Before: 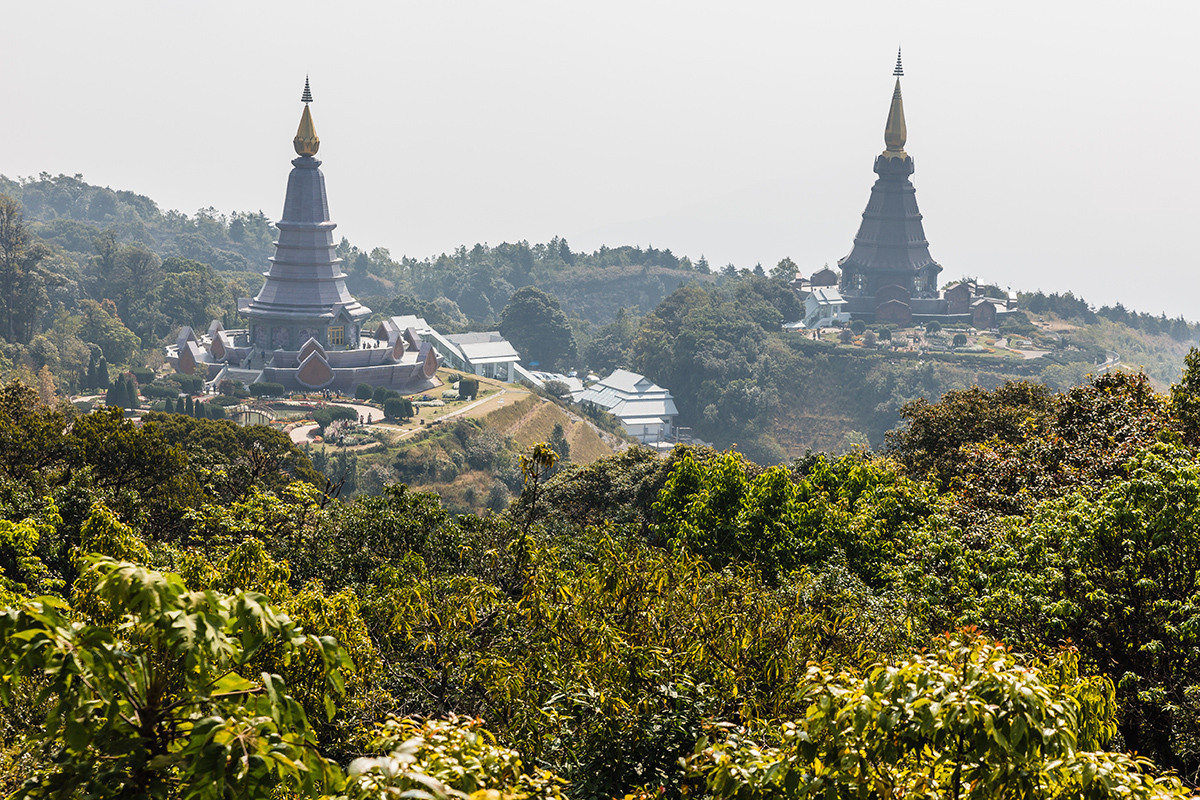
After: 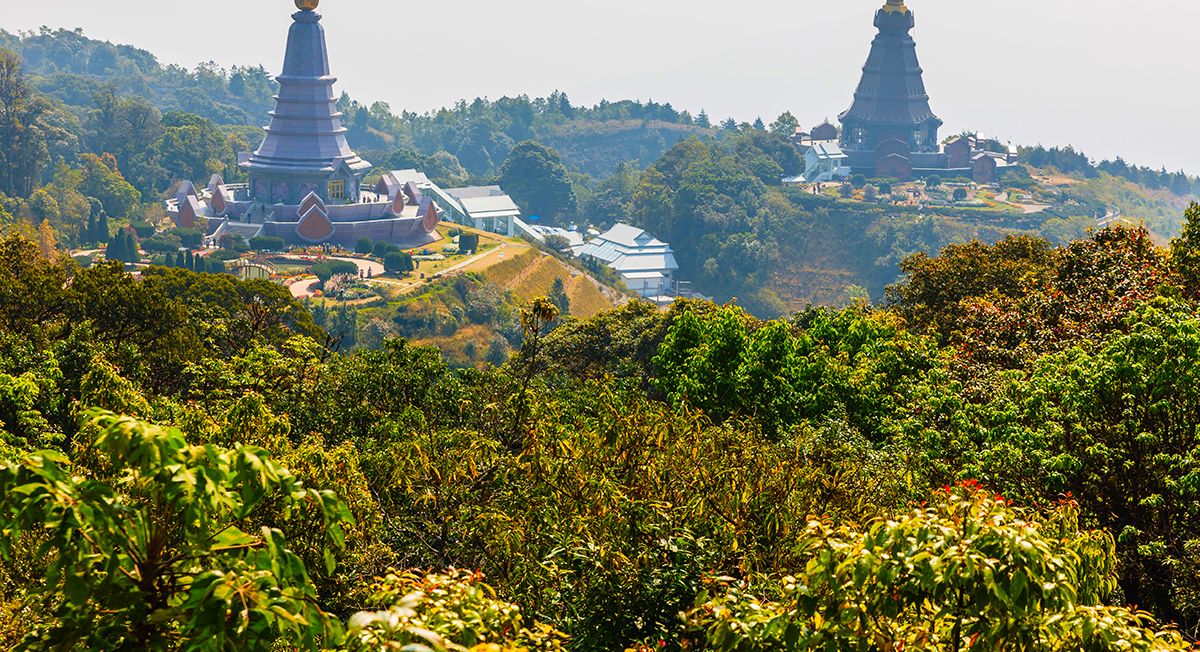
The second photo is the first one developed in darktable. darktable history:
color correction: highlights b* 0.048, saturation 2.2
crop and rotate: top 18.478%
